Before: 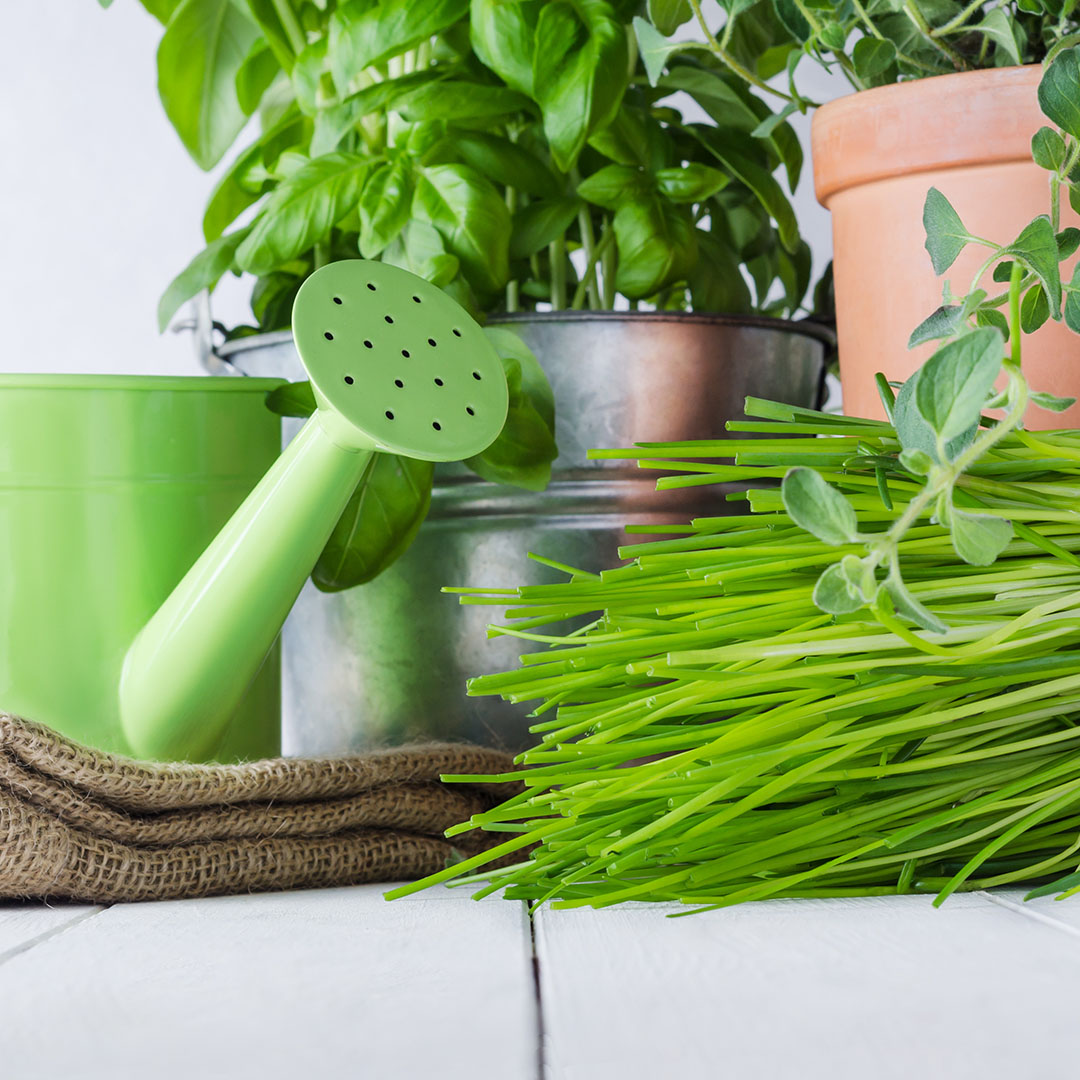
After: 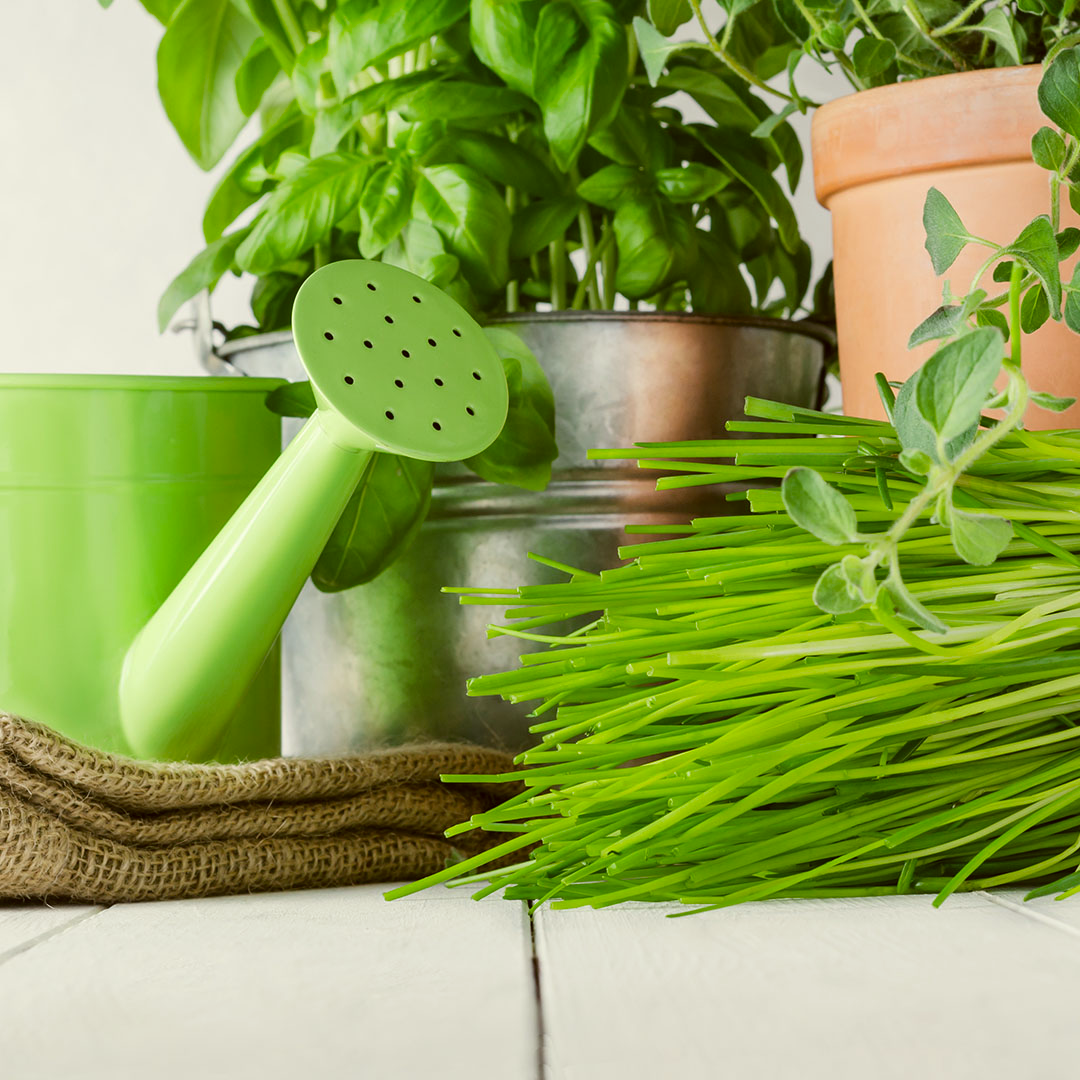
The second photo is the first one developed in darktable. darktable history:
color correction: highlights a* -1.7, highlights b* 10.22, shadows a* 0.675, shadows b* 19.84
